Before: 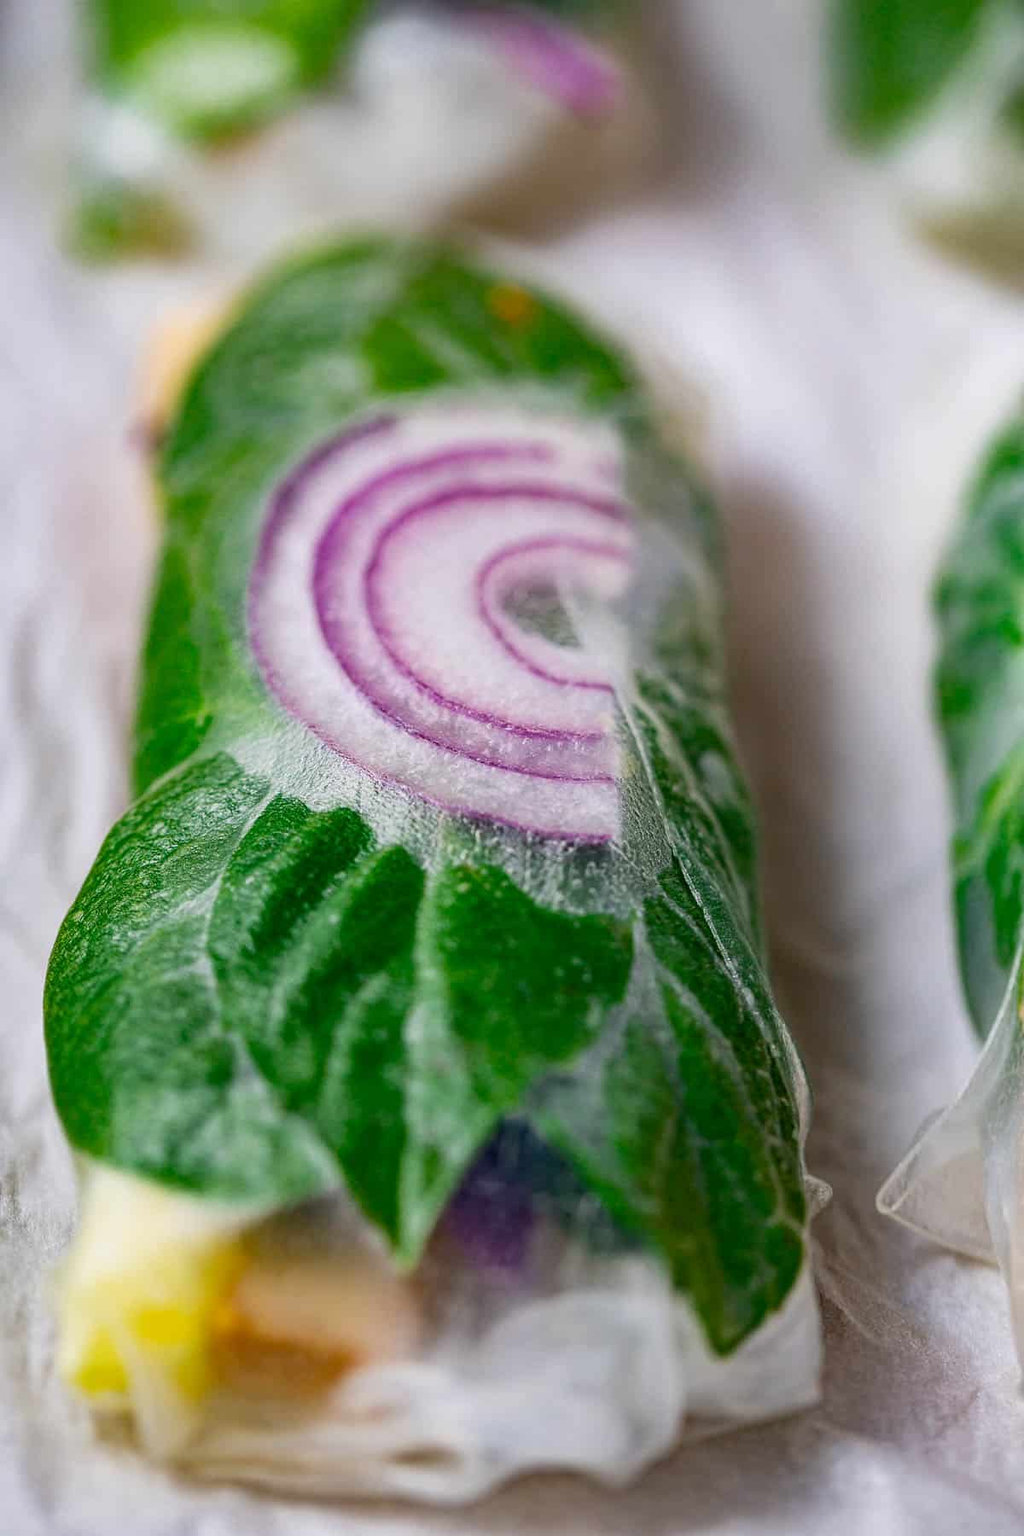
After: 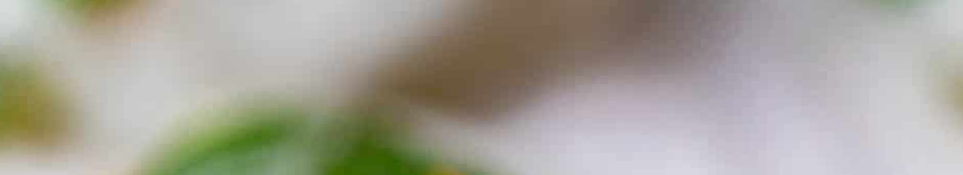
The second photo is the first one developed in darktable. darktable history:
rotate and perspective: rotation 0.074°, lens shift (vertical) 0.096, lens shift (horizontal) -0.041, crop left 0.043, crop right 0.952, crop top 0.024, crop bottom 0.979
crop and rotate: left 9.644%, top 9.491%, right 6.021%, bottom 80.509%
